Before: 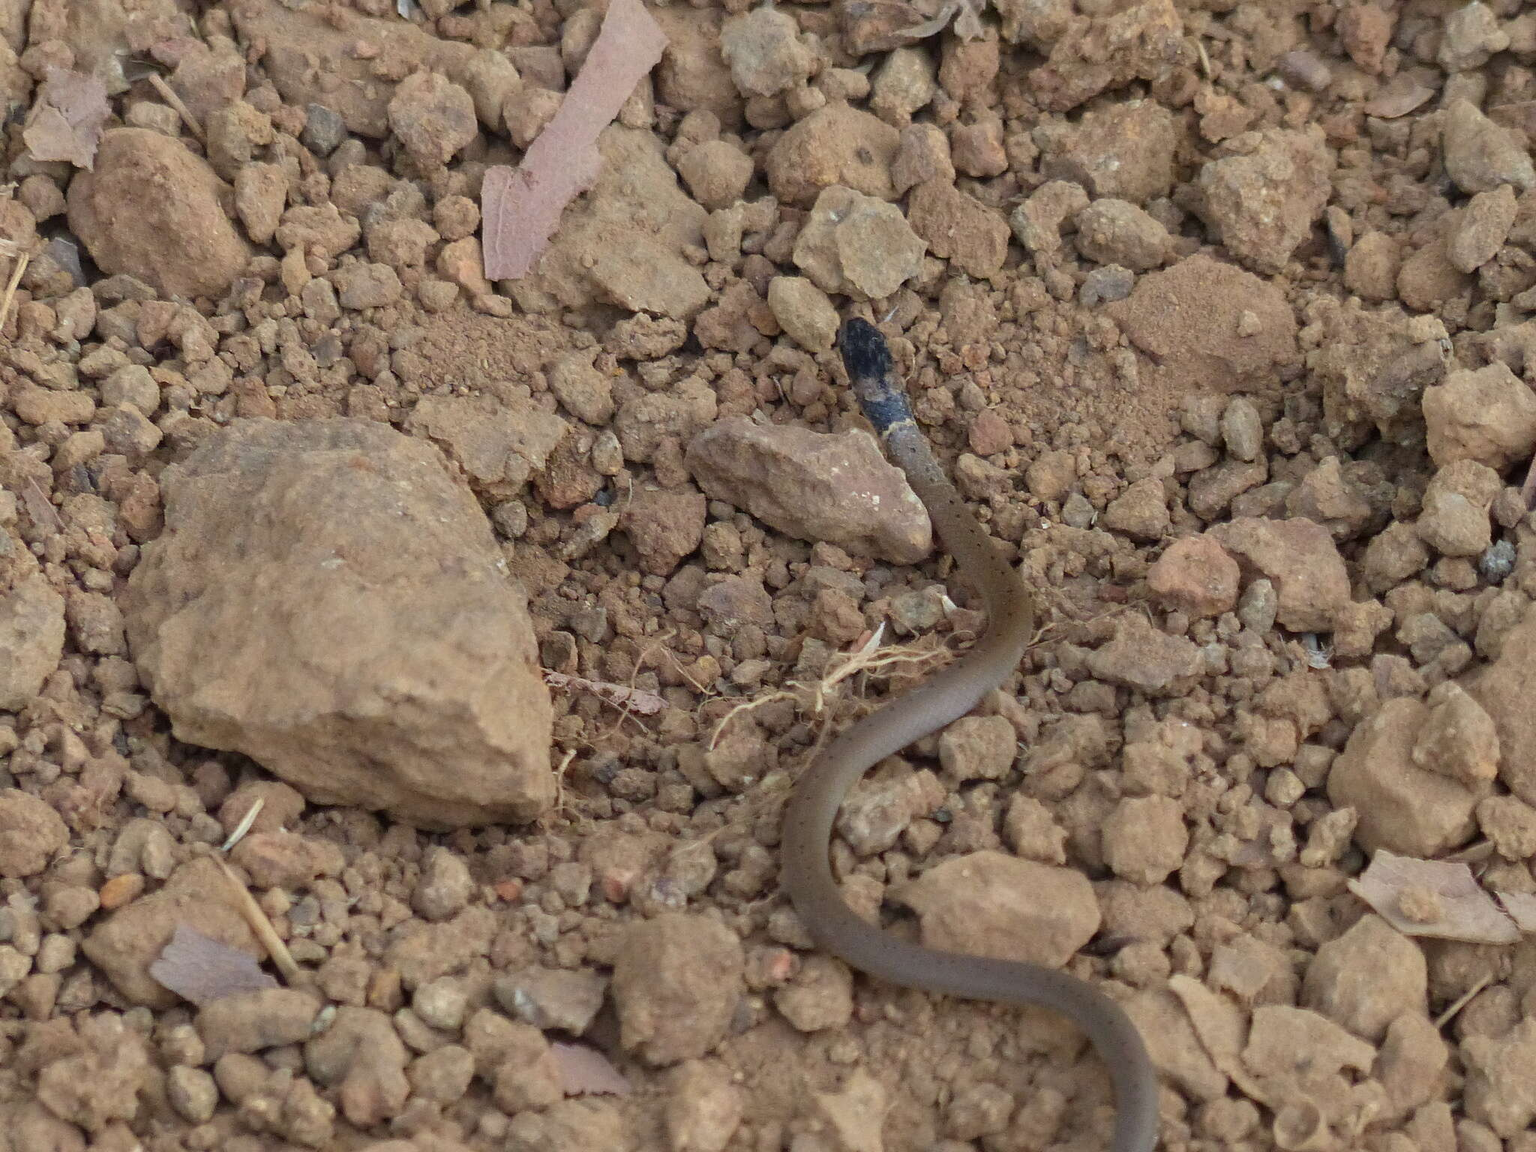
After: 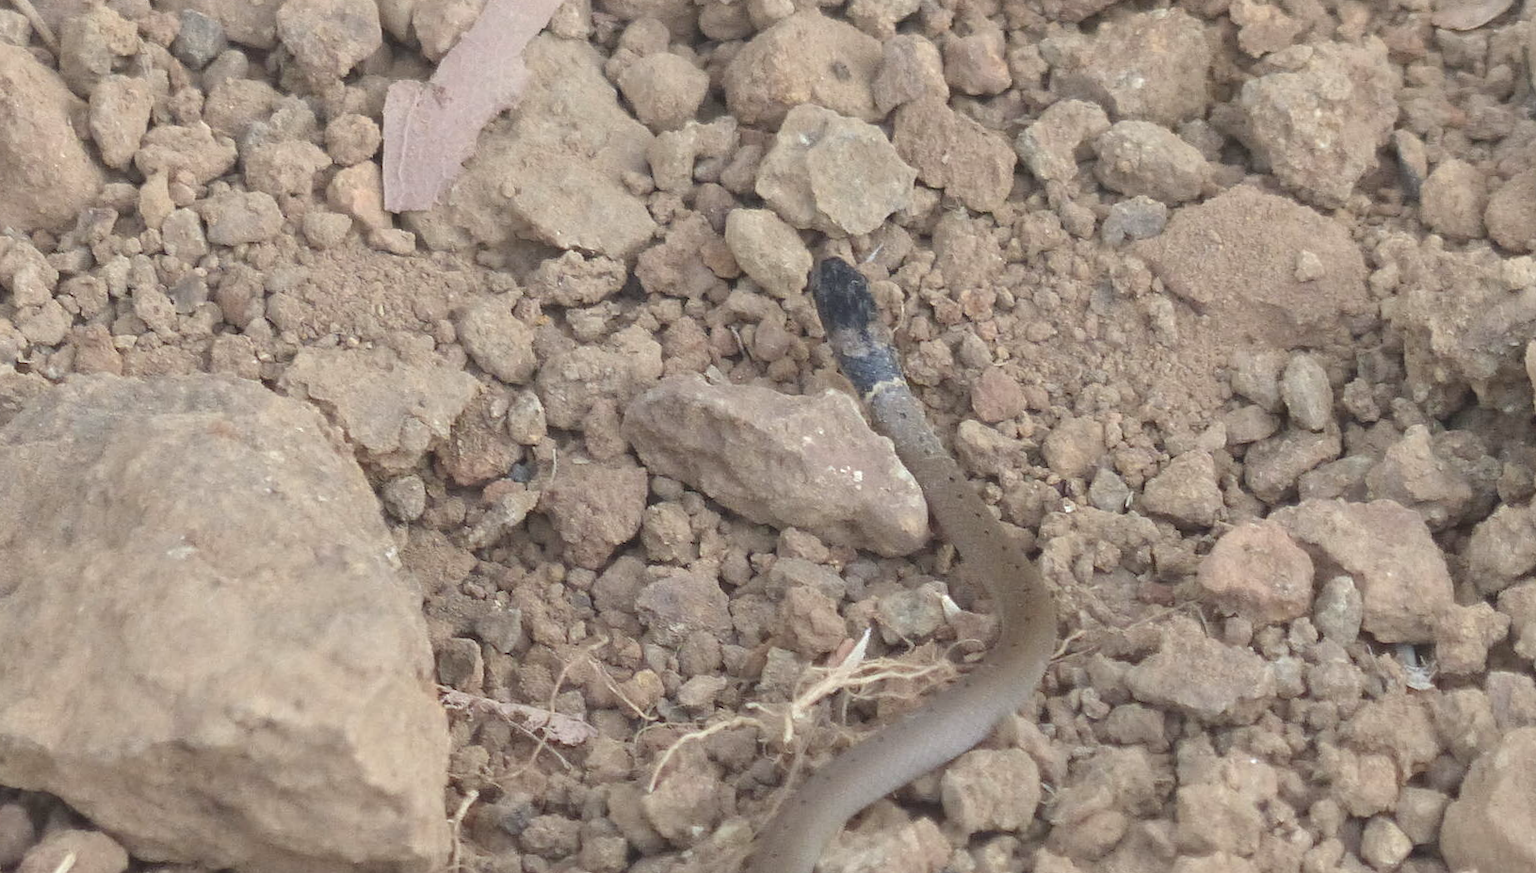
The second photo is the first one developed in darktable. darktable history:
contrast brightness saturation: contrast -0.26, saturation -0.43
crop and rotate: left 9.345%, top 7.22%, right 4.982%, bottom 32.331%
rotate and perspective: rotation 0.215°, lens shift (vertical) -0.139, crop left 0.069, crop right 0.939, crop top 0.002, crop bottom 0.996
exposure: exposure 0.921 EV, compensate highlight preservation false
